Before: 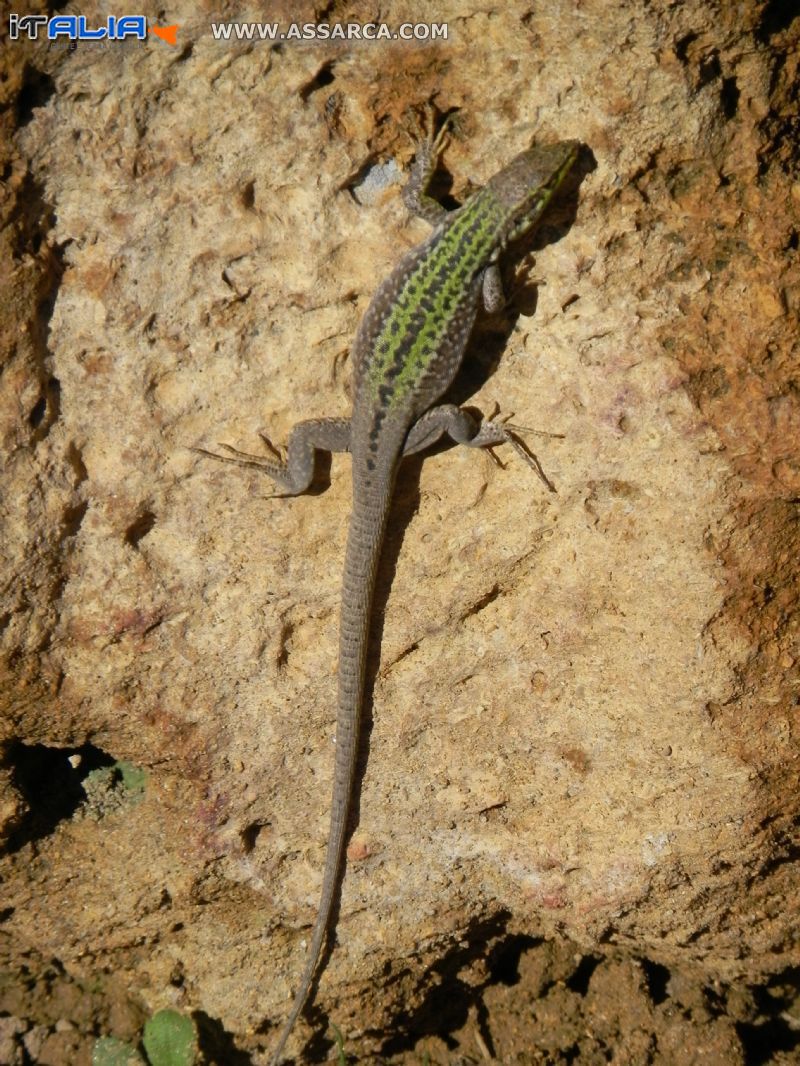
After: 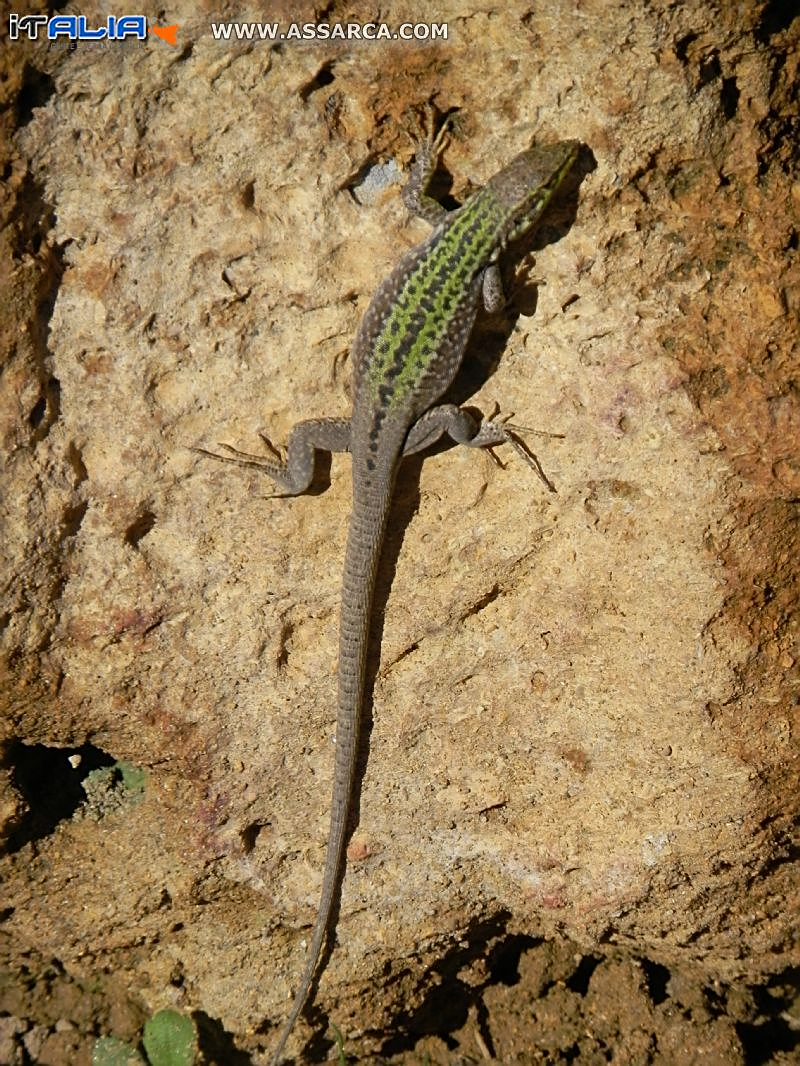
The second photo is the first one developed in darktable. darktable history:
rotate and perspective: crop left 0, crop top 0
sharpen: on, module defaults
